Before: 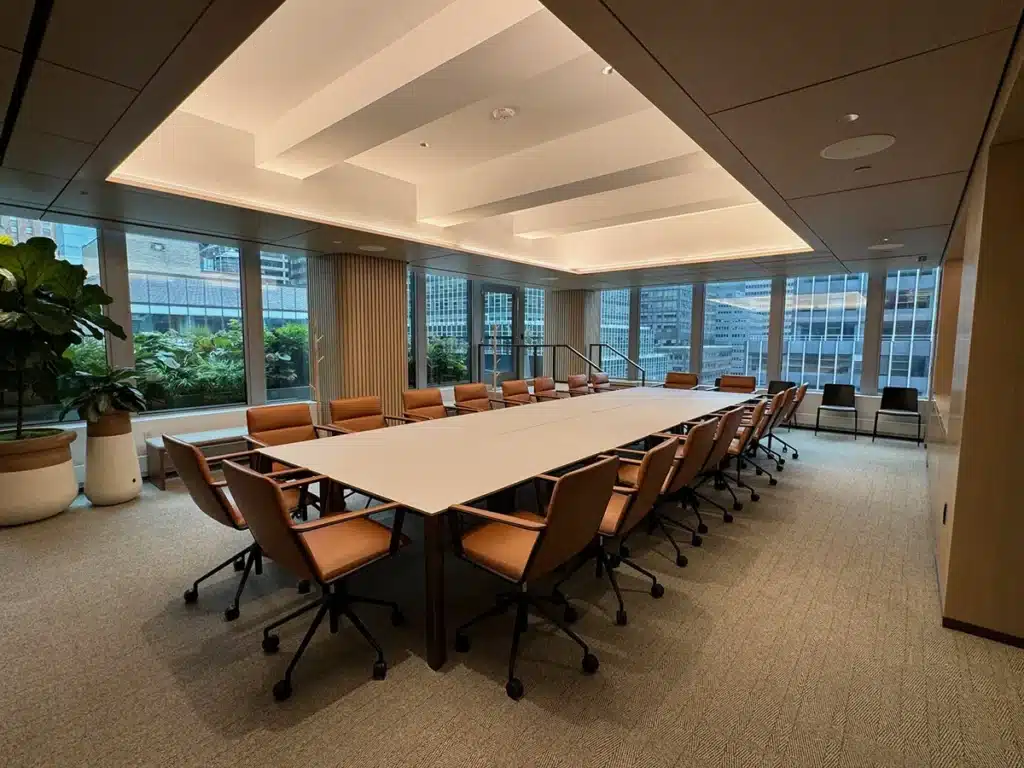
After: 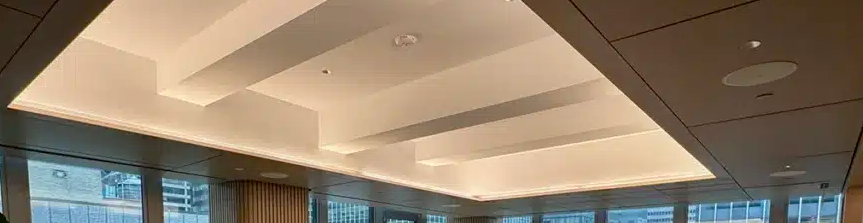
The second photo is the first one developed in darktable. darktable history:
crop and rotate: left 9.652%, top 9.552%, right 6.022%, bottom 61.297%
